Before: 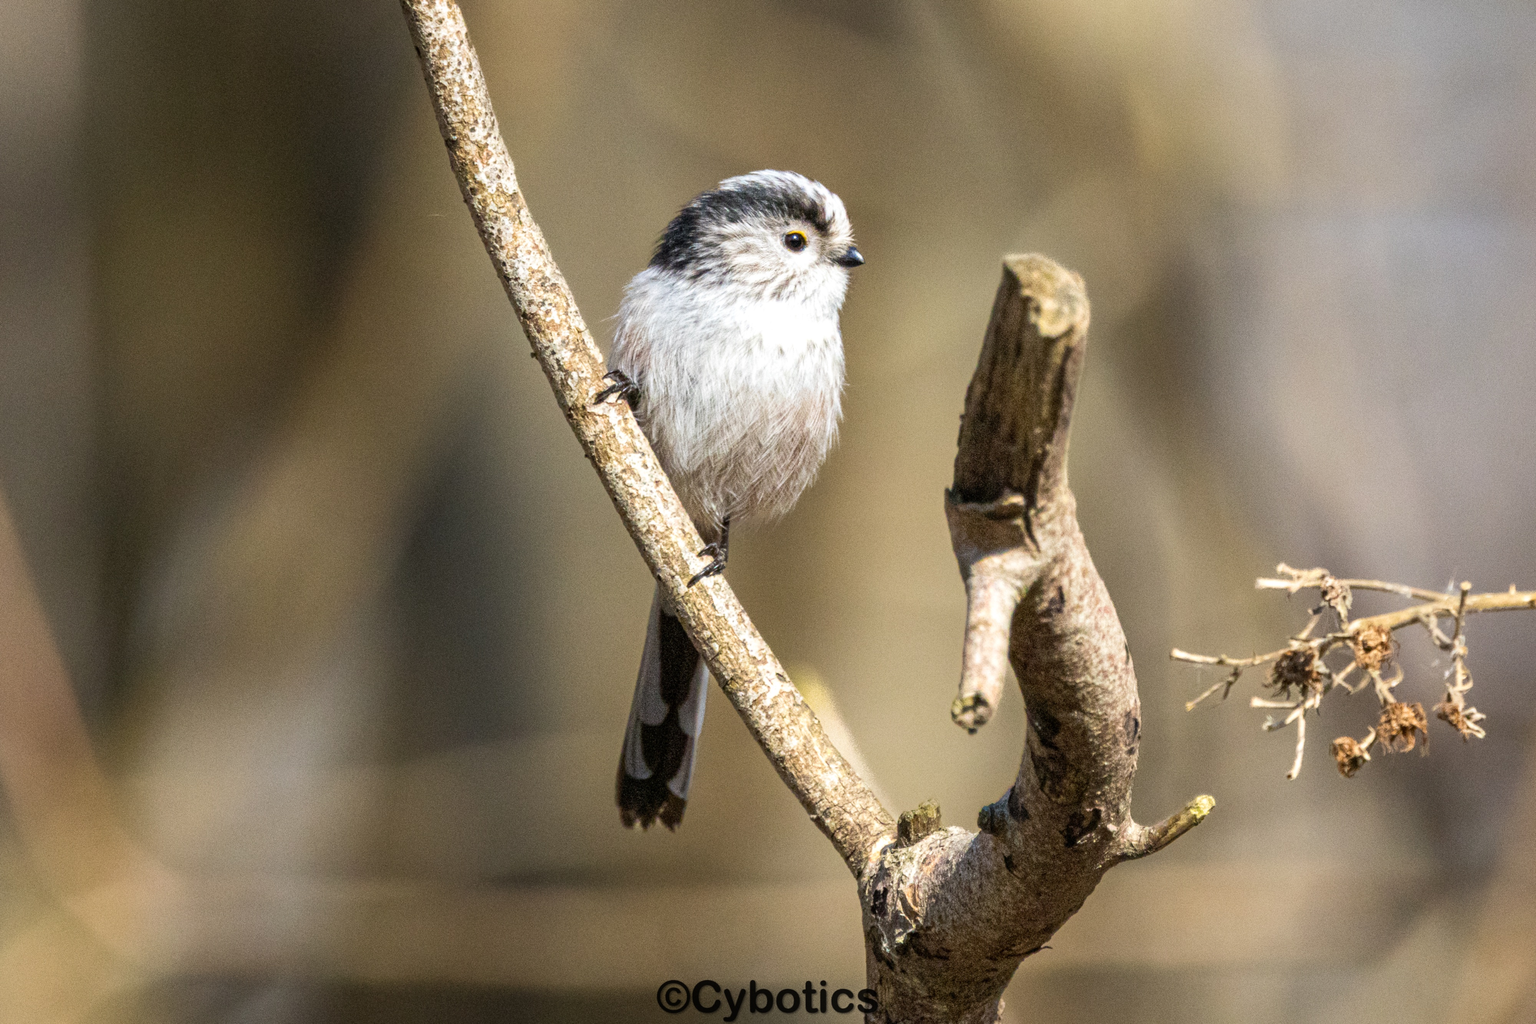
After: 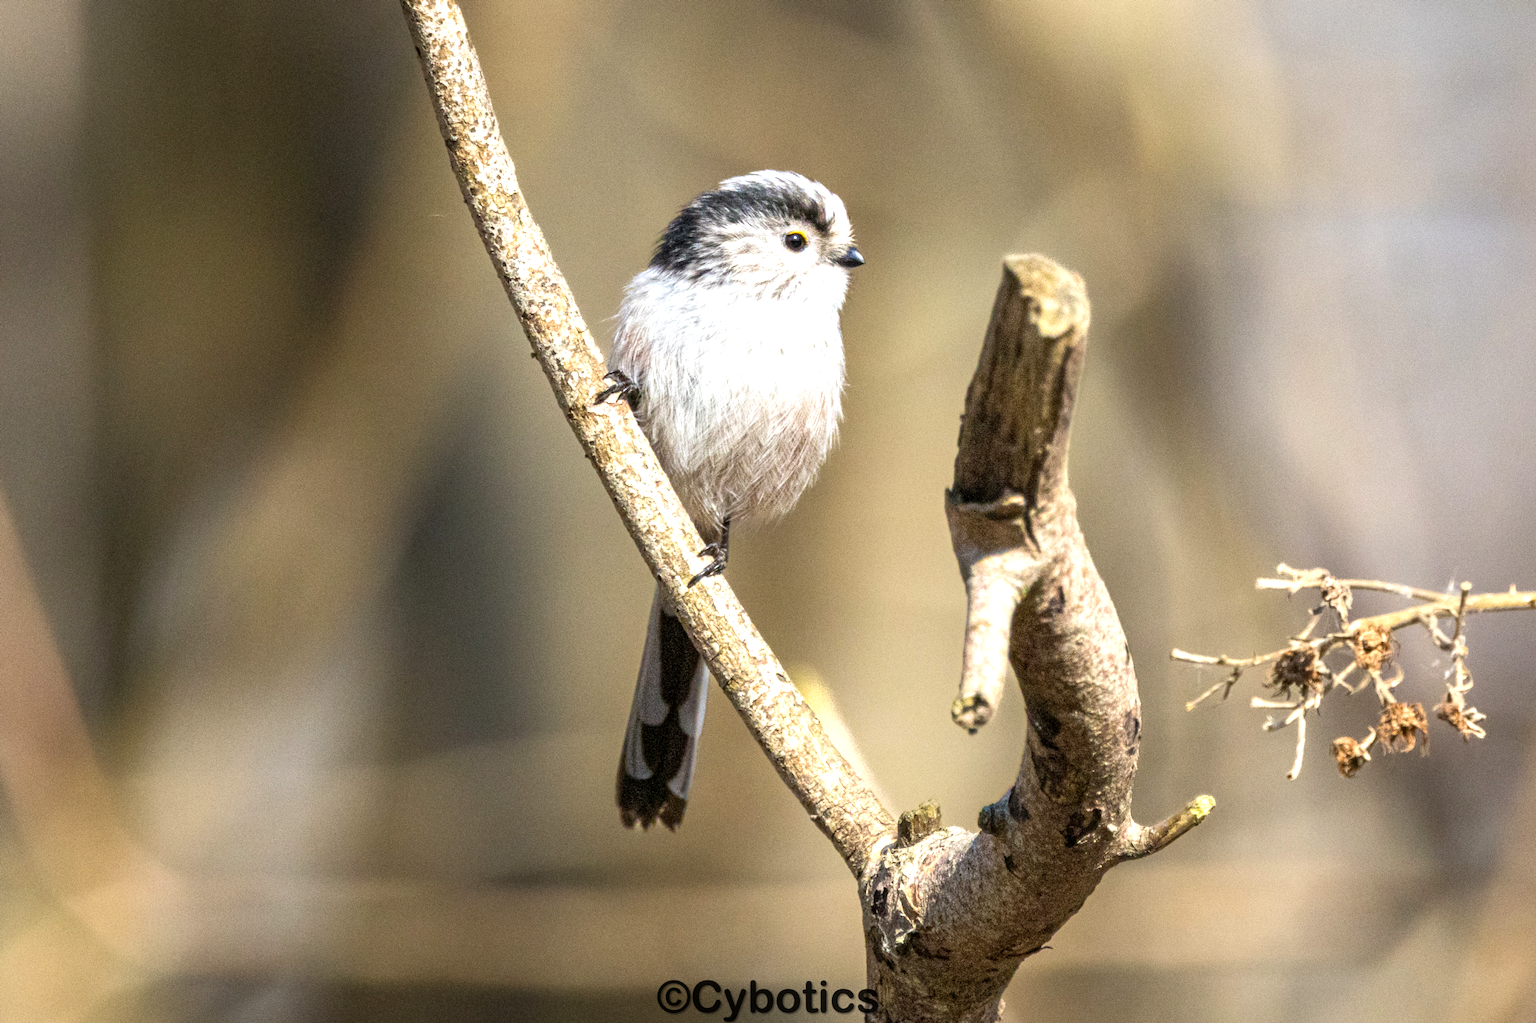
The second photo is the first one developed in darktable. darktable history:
exposure: black level correction 0.001, exposure 0.499 EV, compensate highlight preservation false
color zones: mix 101.87%
